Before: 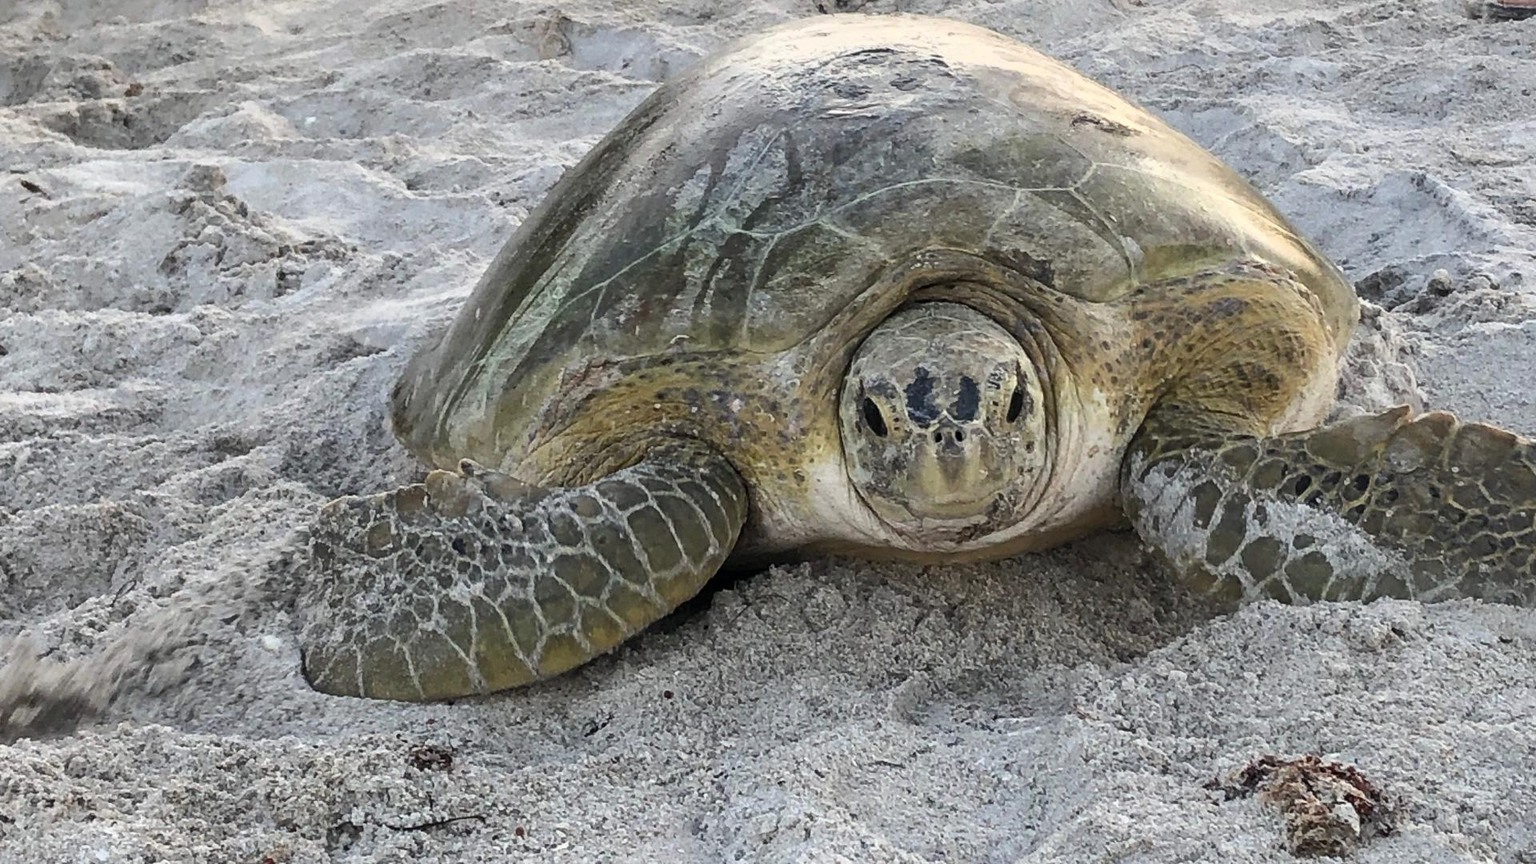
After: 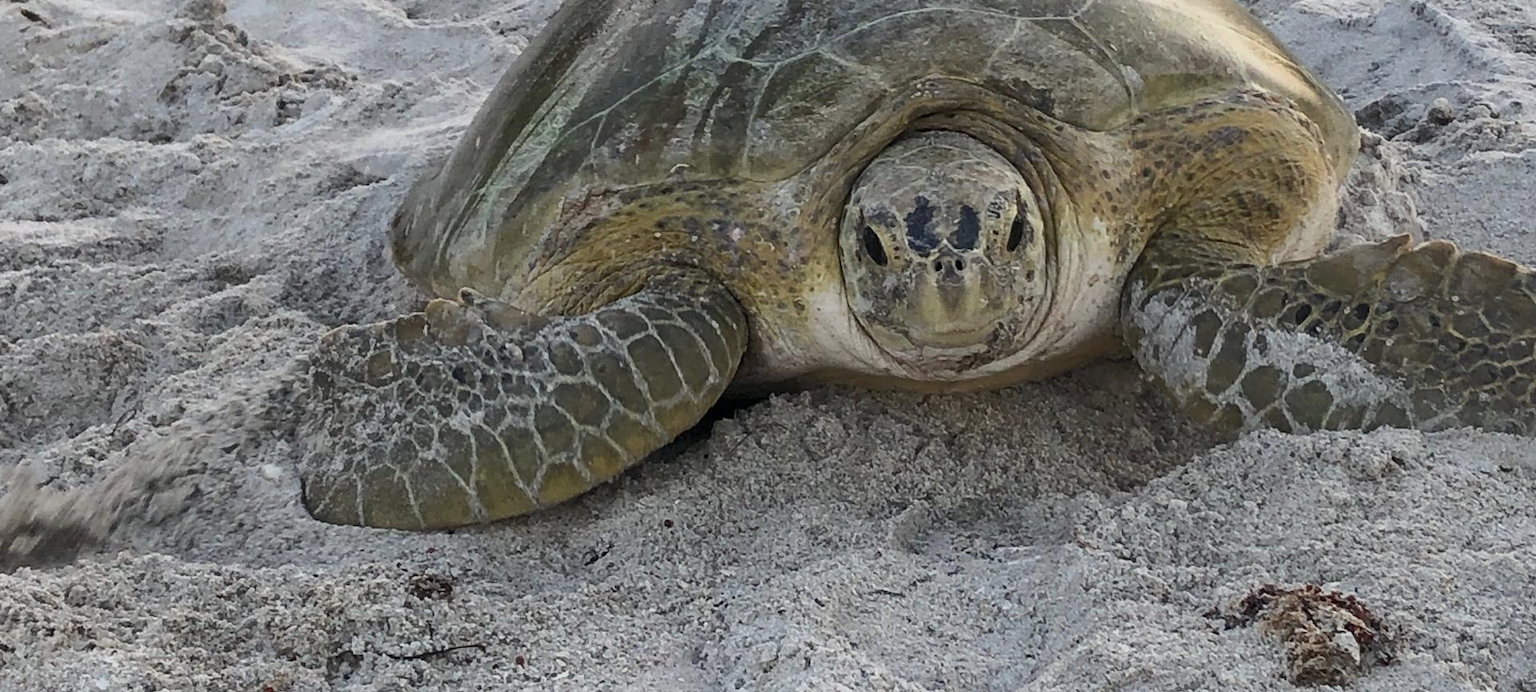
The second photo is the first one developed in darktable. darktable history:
crop and rotate: top 19.842%
tone equalizer: -8 EV 0.222 EV, -7 EV 0.434 EV, -6 EV 0.404 EV, -5 EV 0.27 EV, -3 EV -0.265 EV, -2 EV -0.423 EV, -1 EV -0.404 EV, +0 EV -0.275 EV, mask exposure compensation -0.505 EV
